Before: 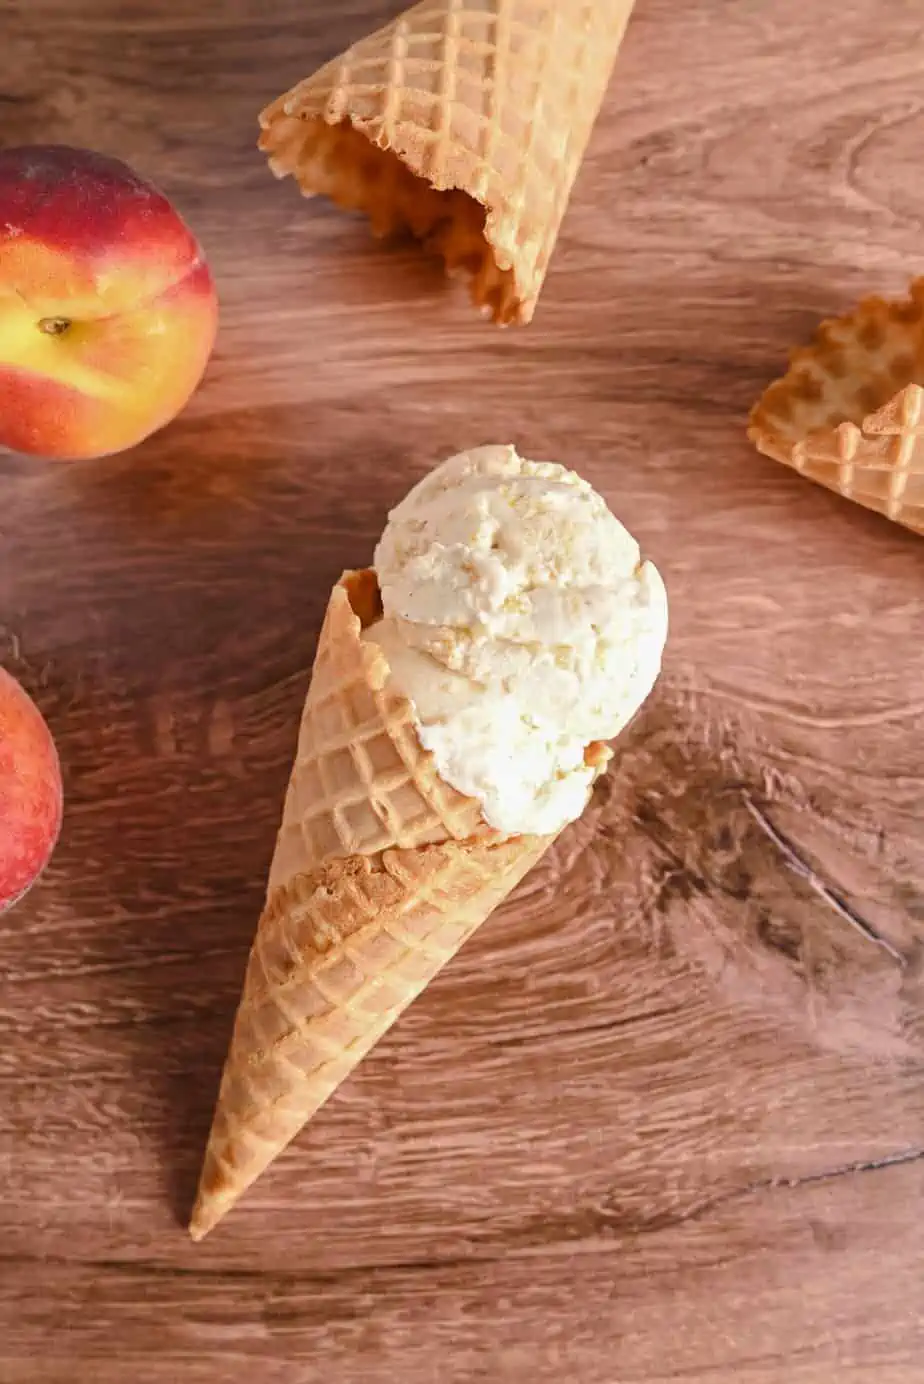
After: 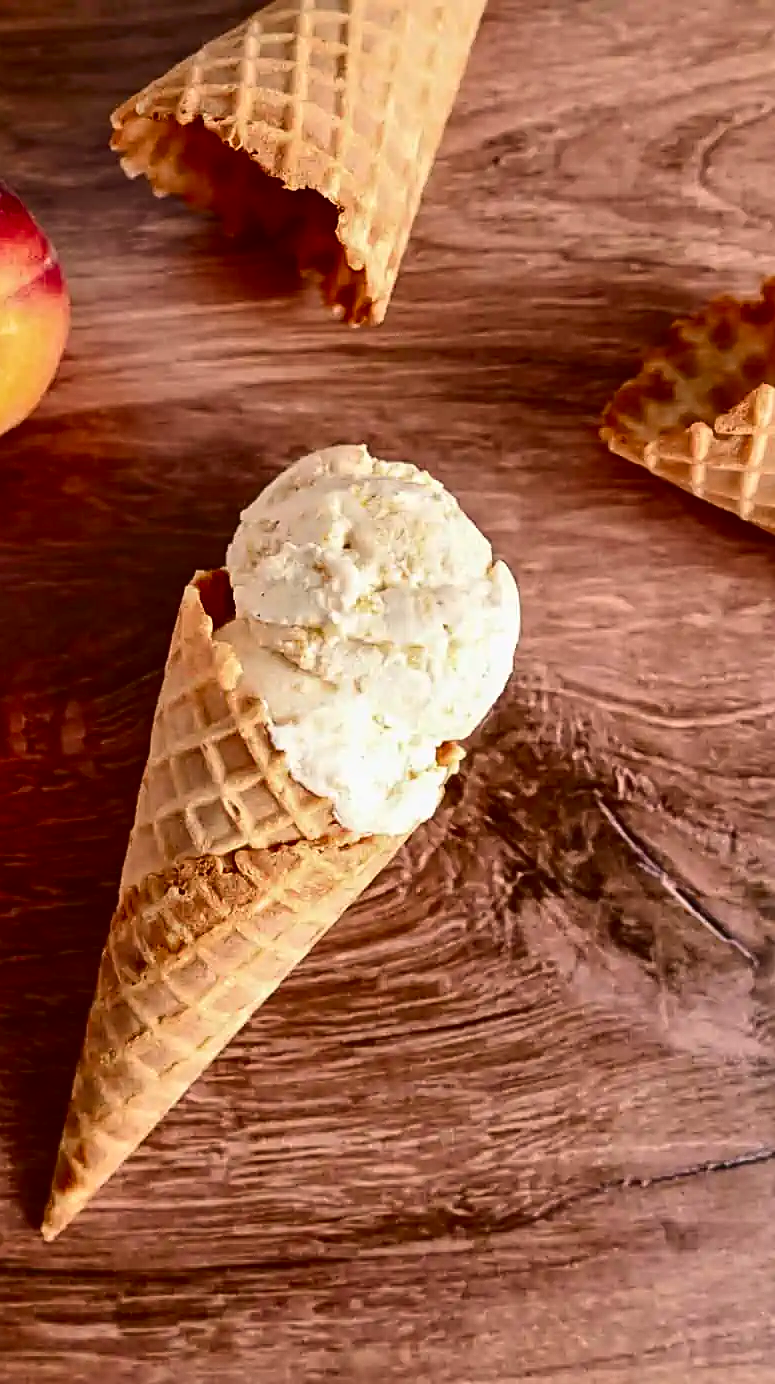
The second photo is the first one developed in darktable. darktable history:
sharpen: on, module defaults
shadows and highlights: low approximation 0.01, soften with gaussian
contrast brightness saturation: contrast 0.244, brightness -0.244, saturation 0.145
crop: left 16.116%
